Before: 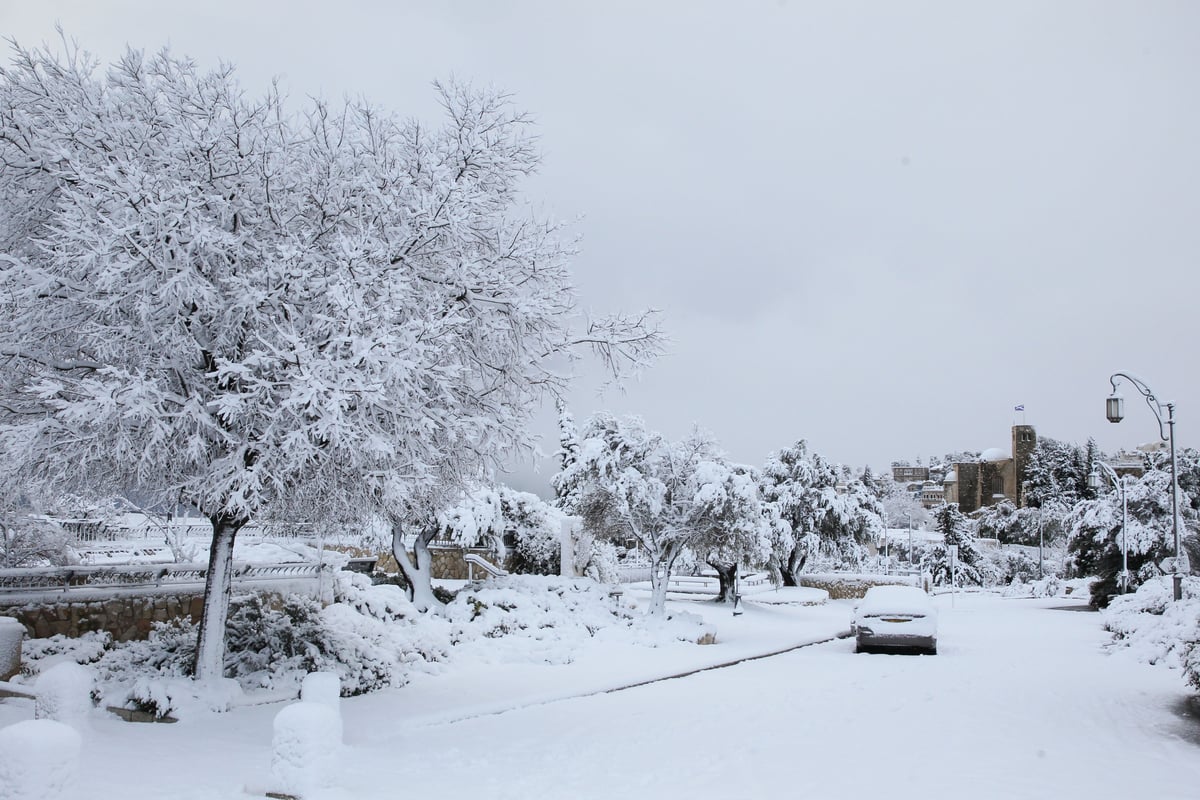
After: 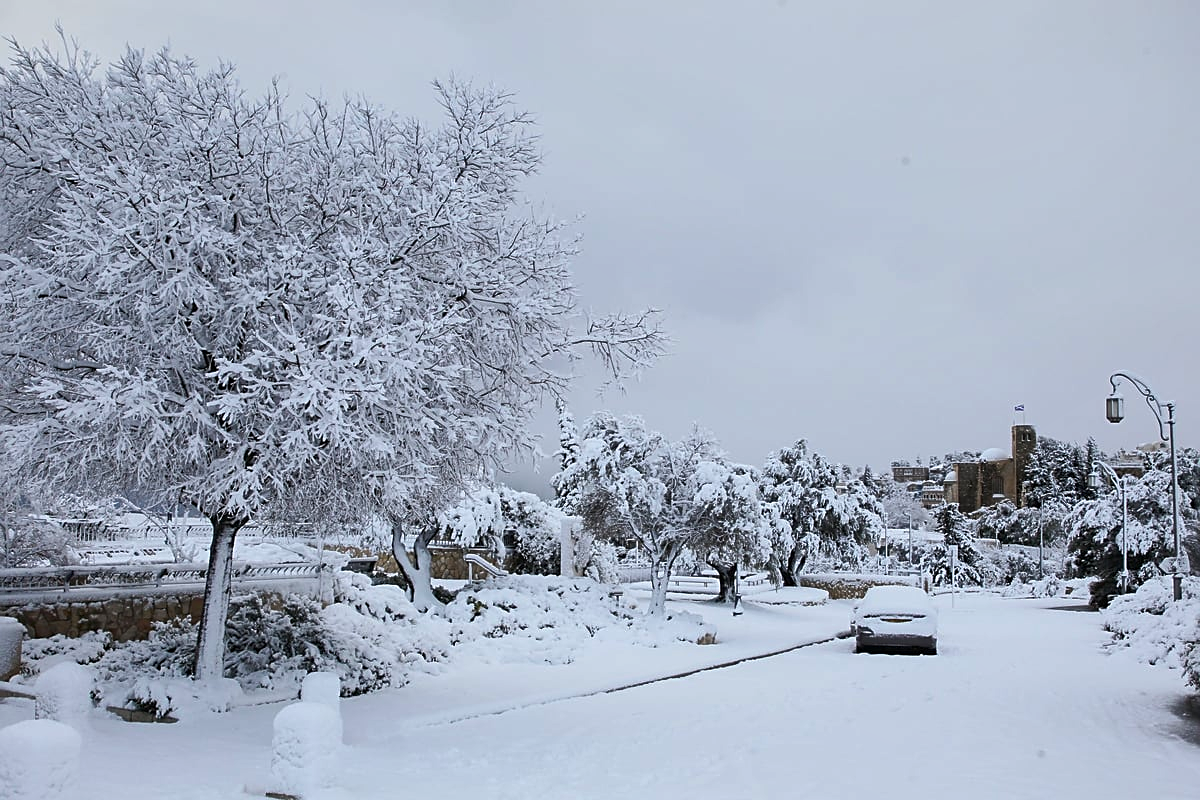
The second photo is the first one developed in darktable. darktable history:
color zones: curves: ch0 [(0.25, 0.5) (0.428, 0.473) (0.75, 0.5)]; ch1 [(0.243, 0.479) (0.398, 0.452) (0.75, 0.5)]
sharpen: on, module defaults
shadows and highlights: radius 267.59, soften with gaussian
color balance rgb: linear chroma grading › global chroma 20.65%, perceptual saturation grading › global saturation 0.253%
